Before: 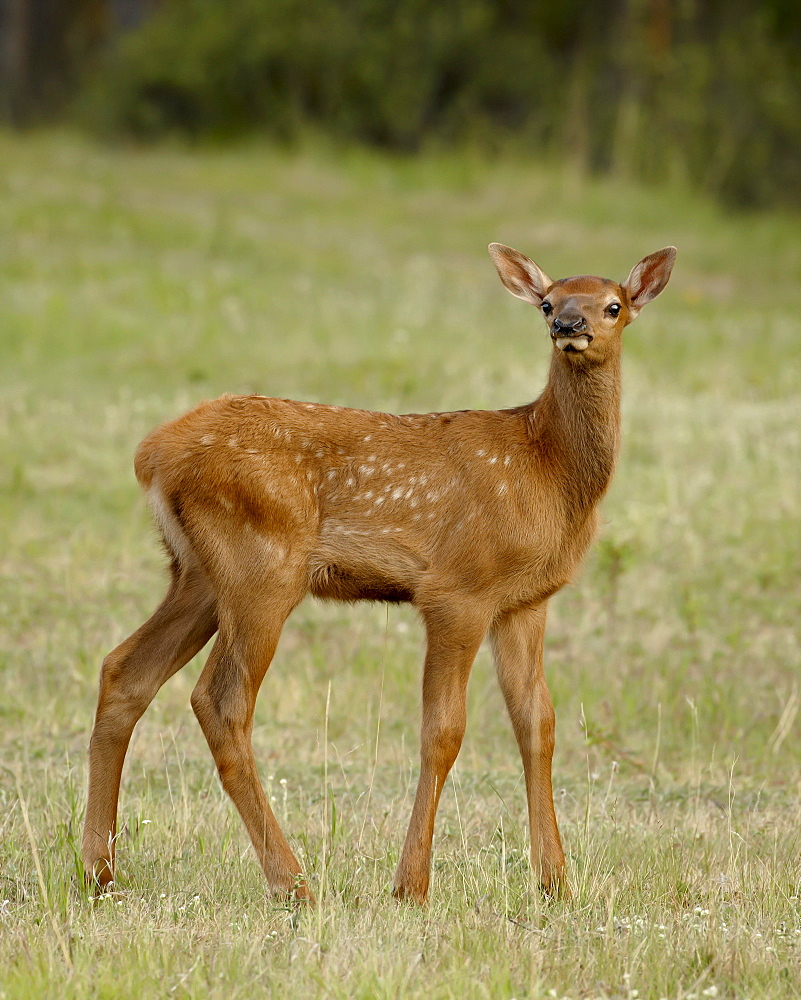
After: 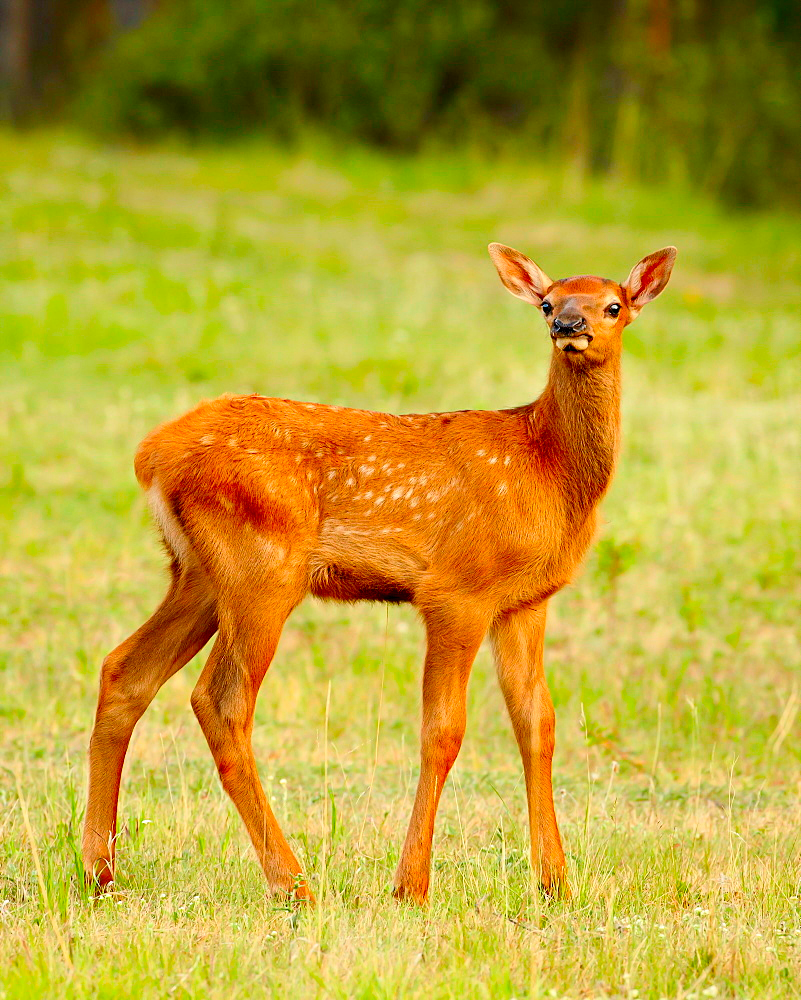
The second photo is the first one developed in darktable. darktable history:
contrast brightness saturation: contrast 0.201, brightness 0.192, saturation 0.807
